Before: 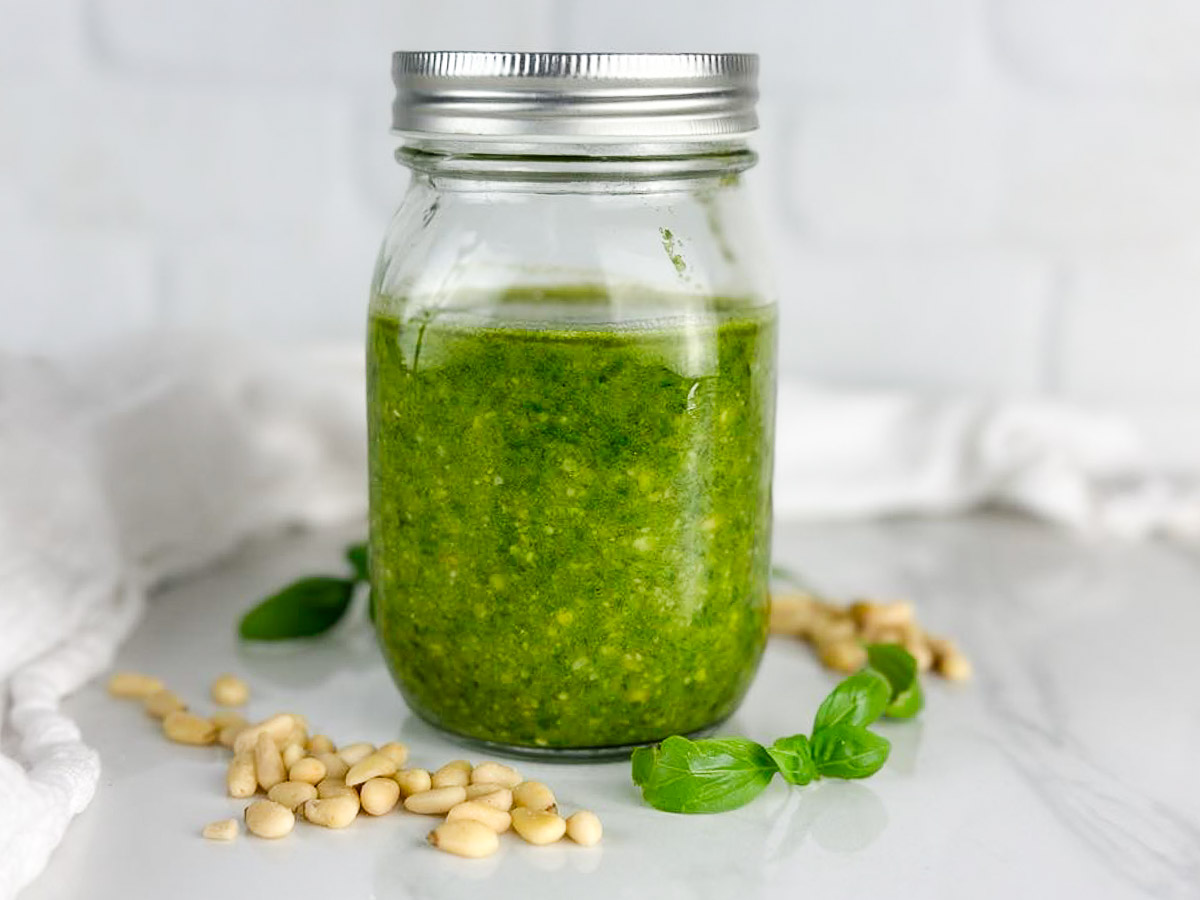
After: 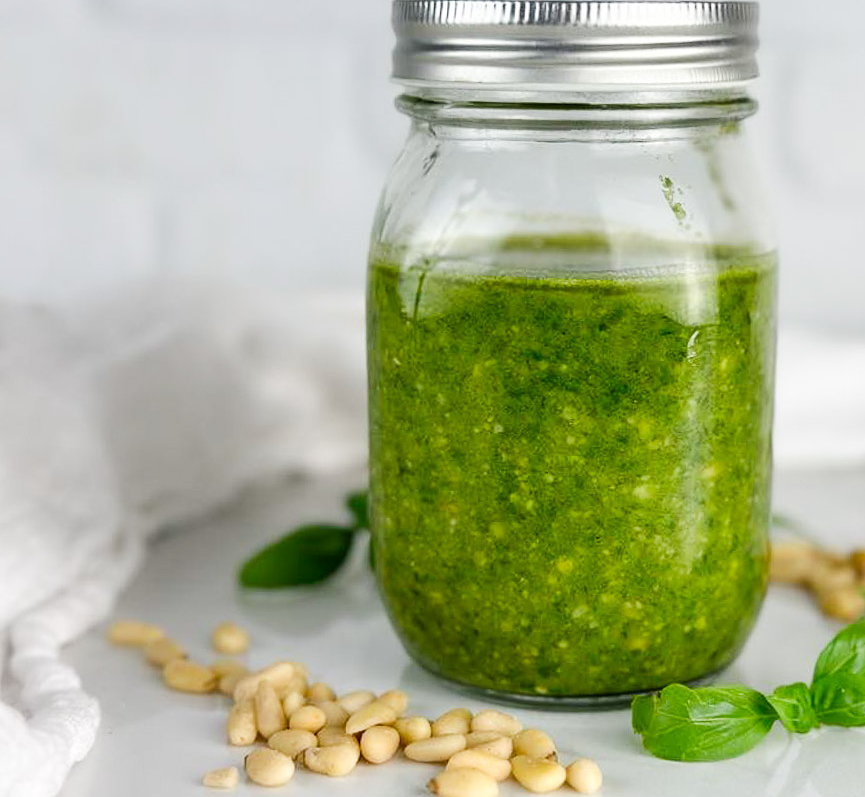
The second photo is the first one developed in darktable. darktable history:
crop: top 5.802%, right 27.872%, bottom 5.548%
